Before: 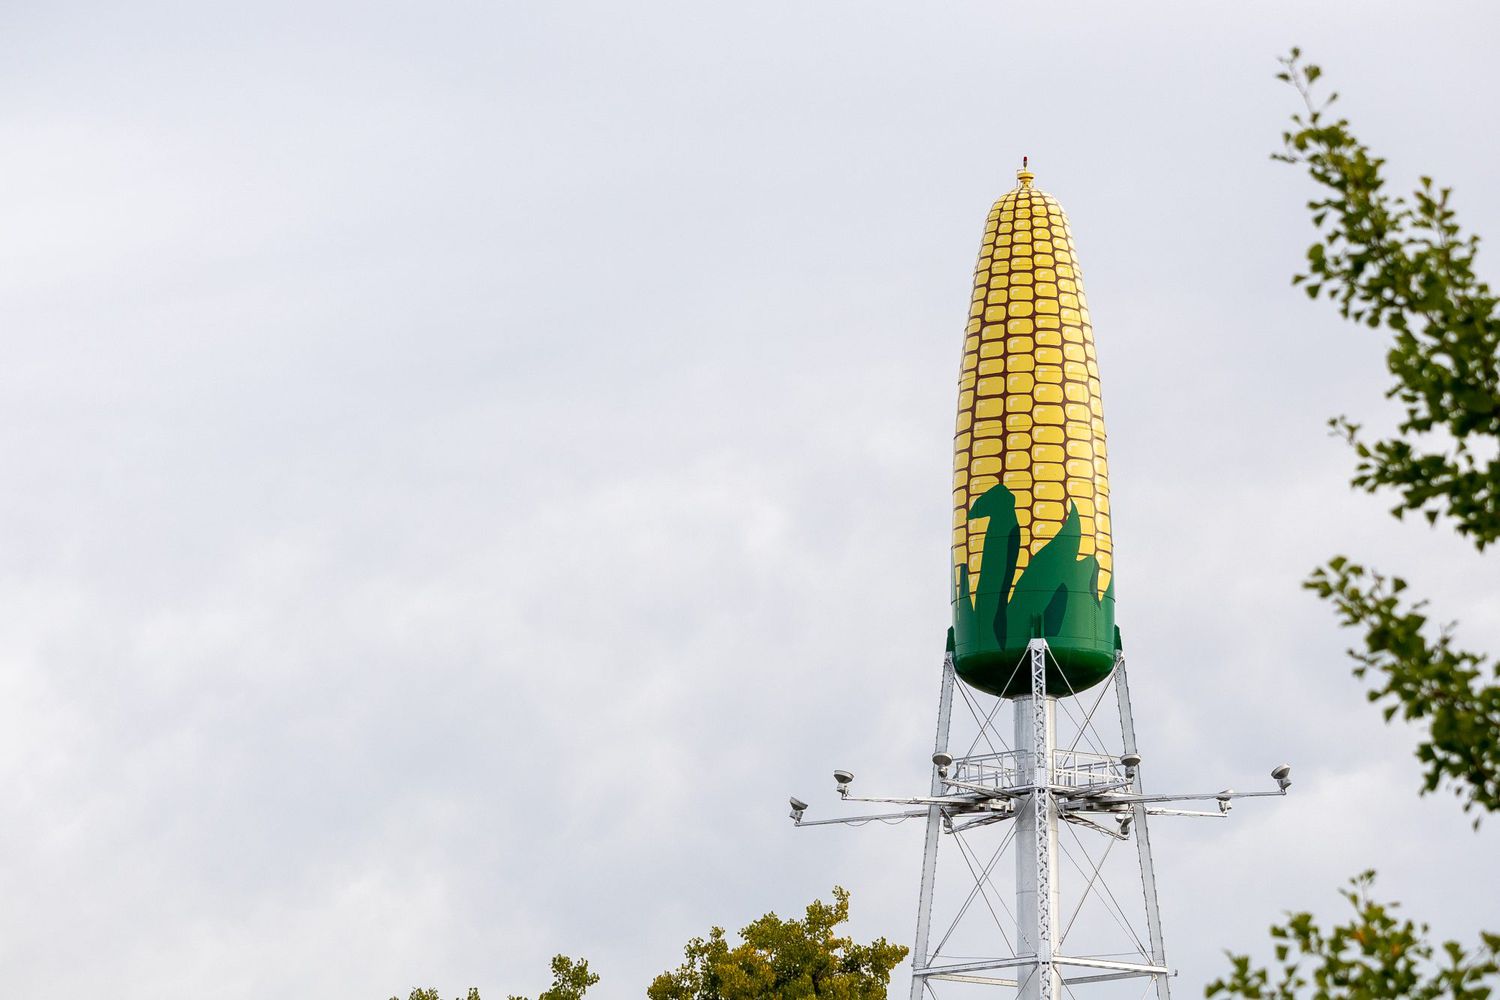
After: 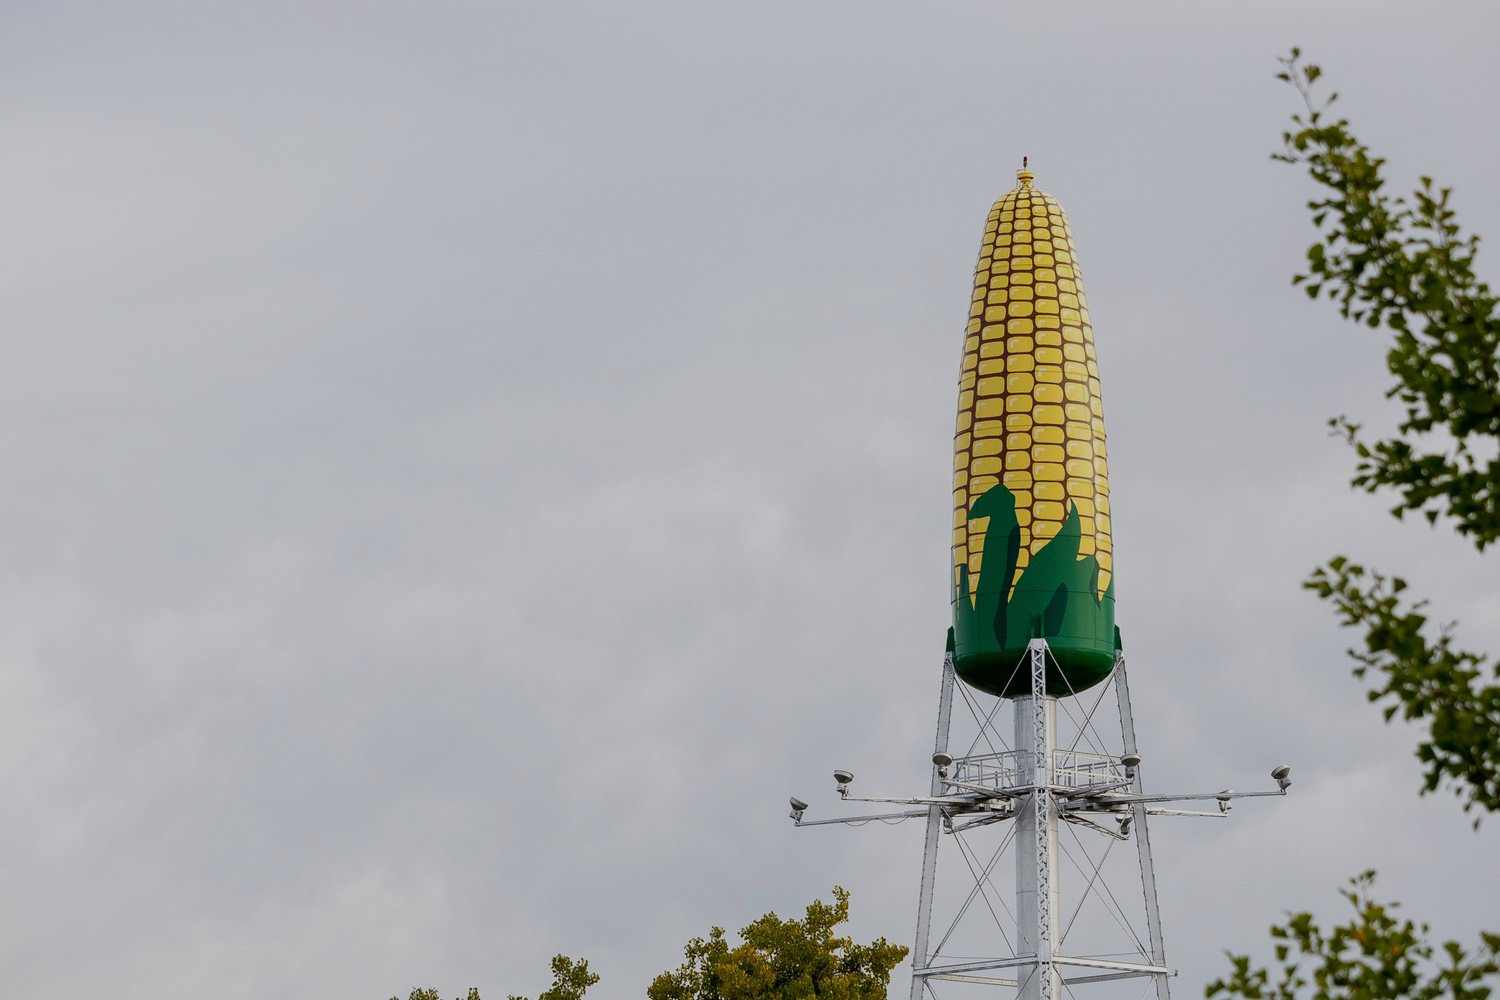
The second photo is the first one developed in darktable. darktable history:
exposure: black level correction 0, exposure -0.735 EV, compensate exposure bias true, compensate highlight preservation false
